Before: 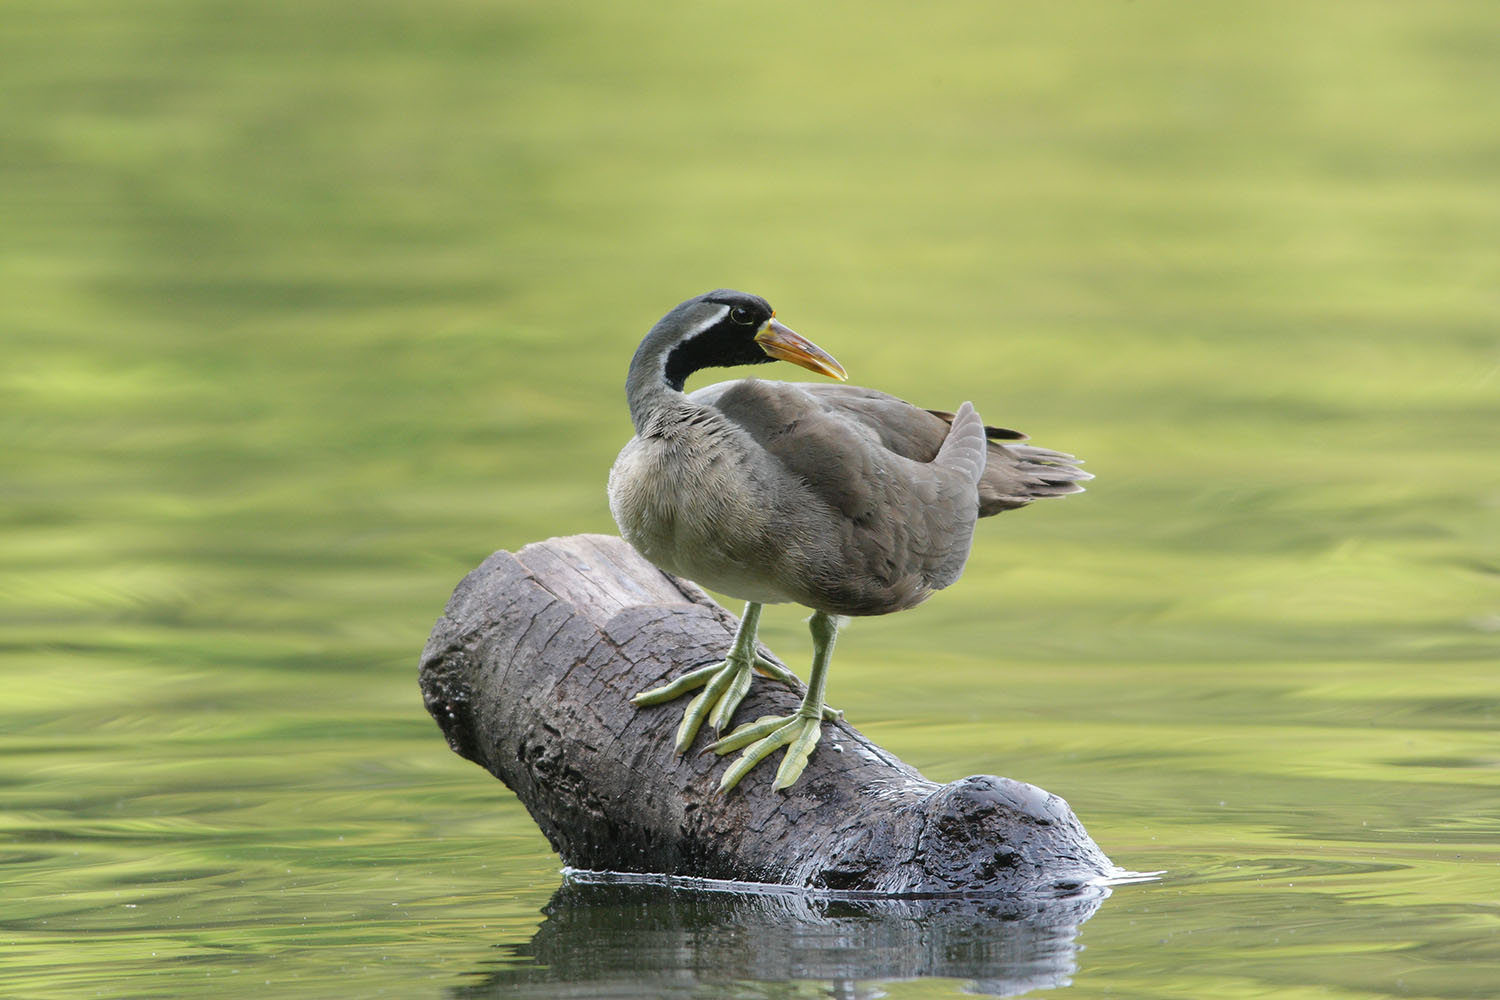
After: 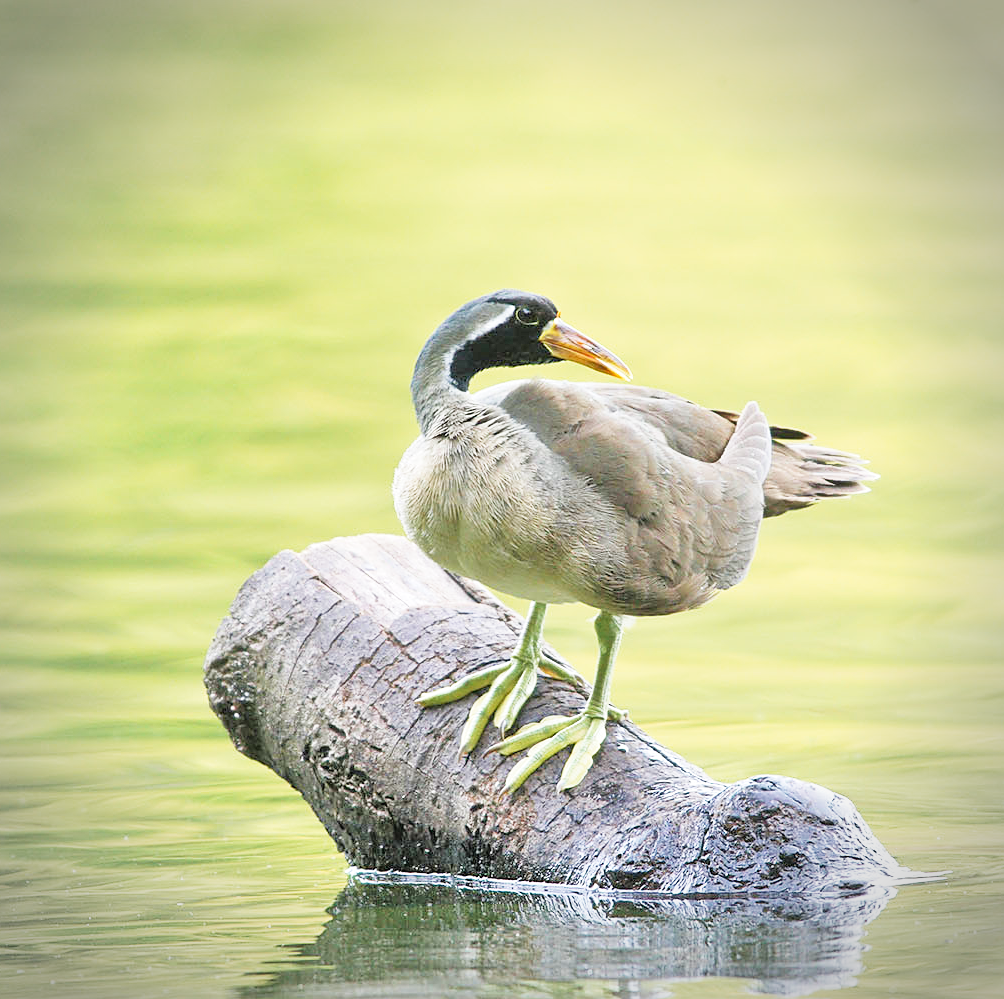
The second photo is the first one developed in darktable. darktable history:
exposure: exposure -0.439 EV, compensate exposure bias true, compensate highlight preservation false
vignetting: on, module defaults
crop and rotate: left 14.416%, right 18.635%
tone curve: curves: ch0 [(0, 0.017) (0.259, 0.344) (0.593, 0.778) (0.786, 0.931) (1, 0.999)]; ch1 [(0, 0) (0.405, 0.387) (0.442, 0.47) (0.492, 0.5) (0.511, 0.503) (0.548, 0.596) (0.7, 0.795) (1, 1)]; ch2 [(0, 0) (0.411, 0.433) (0.5, 0.504) (0.535, 0.581) (1, 1)], preserve colors none
sharpen: on, module defaults
tone equalizer: -7 EV 0.153 EV, -6 EV 0.598 EV, -5 EV 1.16 EV, -4 EV 1.34 EV, -3 EV 1.12 EV, -2 EV 0.6 EV, -1 EV 0.16 EV
velvia: on, module defaults
